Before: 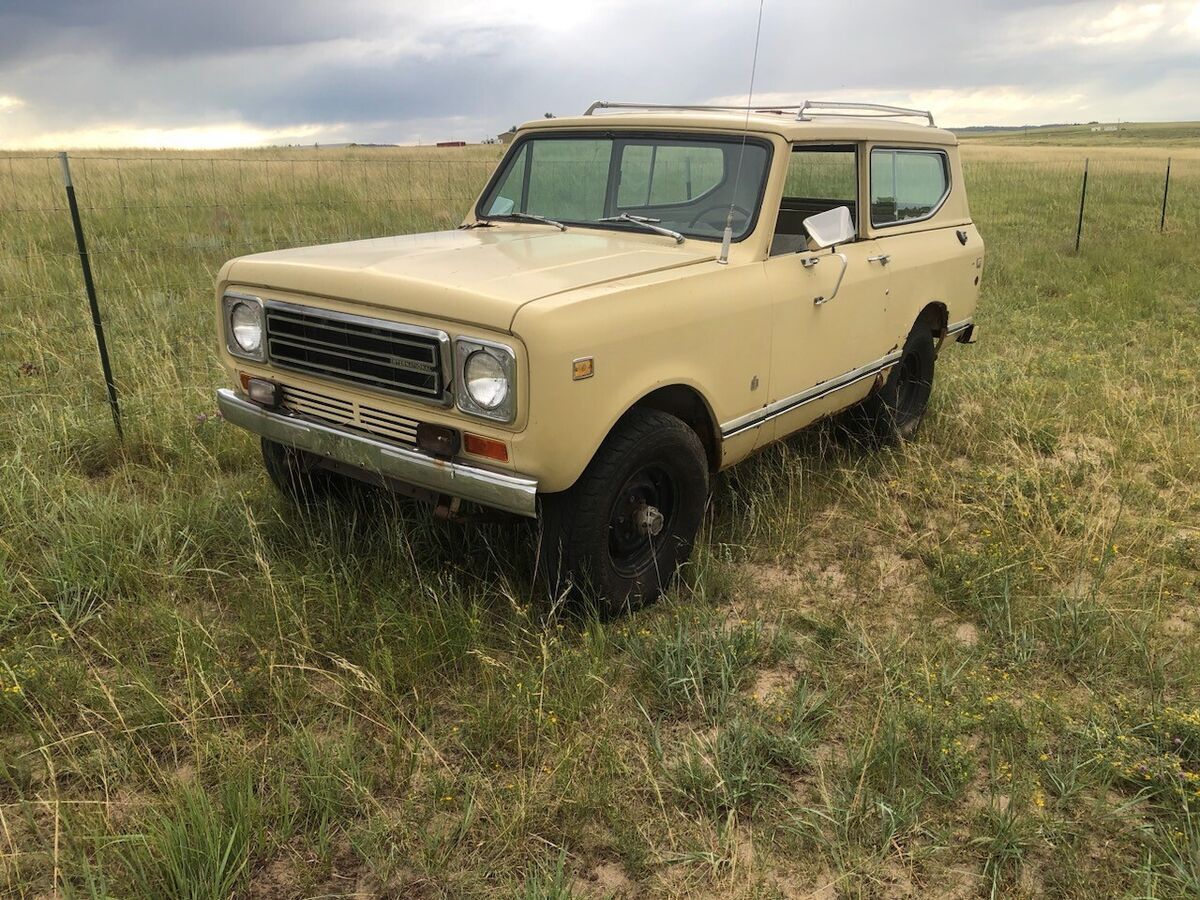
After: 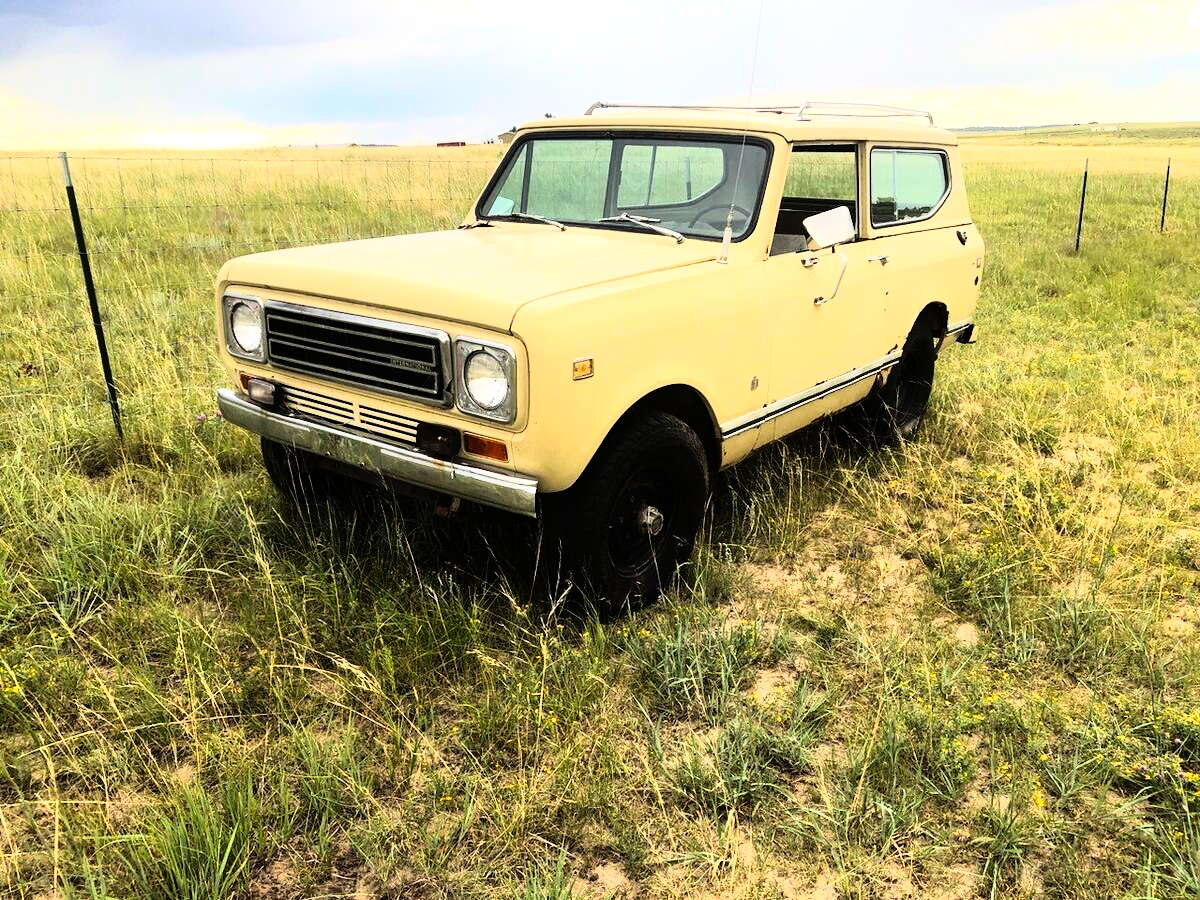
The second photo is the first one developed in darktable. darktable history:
rgb curve: curves: ch0 [(0, 0) (0.21, 0.15) (0.24, 0.21) (0.5, 0.75) (0.75, 0.96) (0.89, 0.99) (1, 1)]; ch1 [(0, 0.02) (0.21, 0.13) (0.25, 0.2) (0.5, 0.67) (0.75, 0.9) (0.89, 0.97) (1, 1)]; ch2 [(0, 0.02) (0.21, 0.13) (0.25, 0.2) (0.5, 0.67) (0.75, 0.9) (0.89, 0.97) (1, 1)], compensate middle gray true
color balance: contrast 6.48%, output saturation 113.3%
